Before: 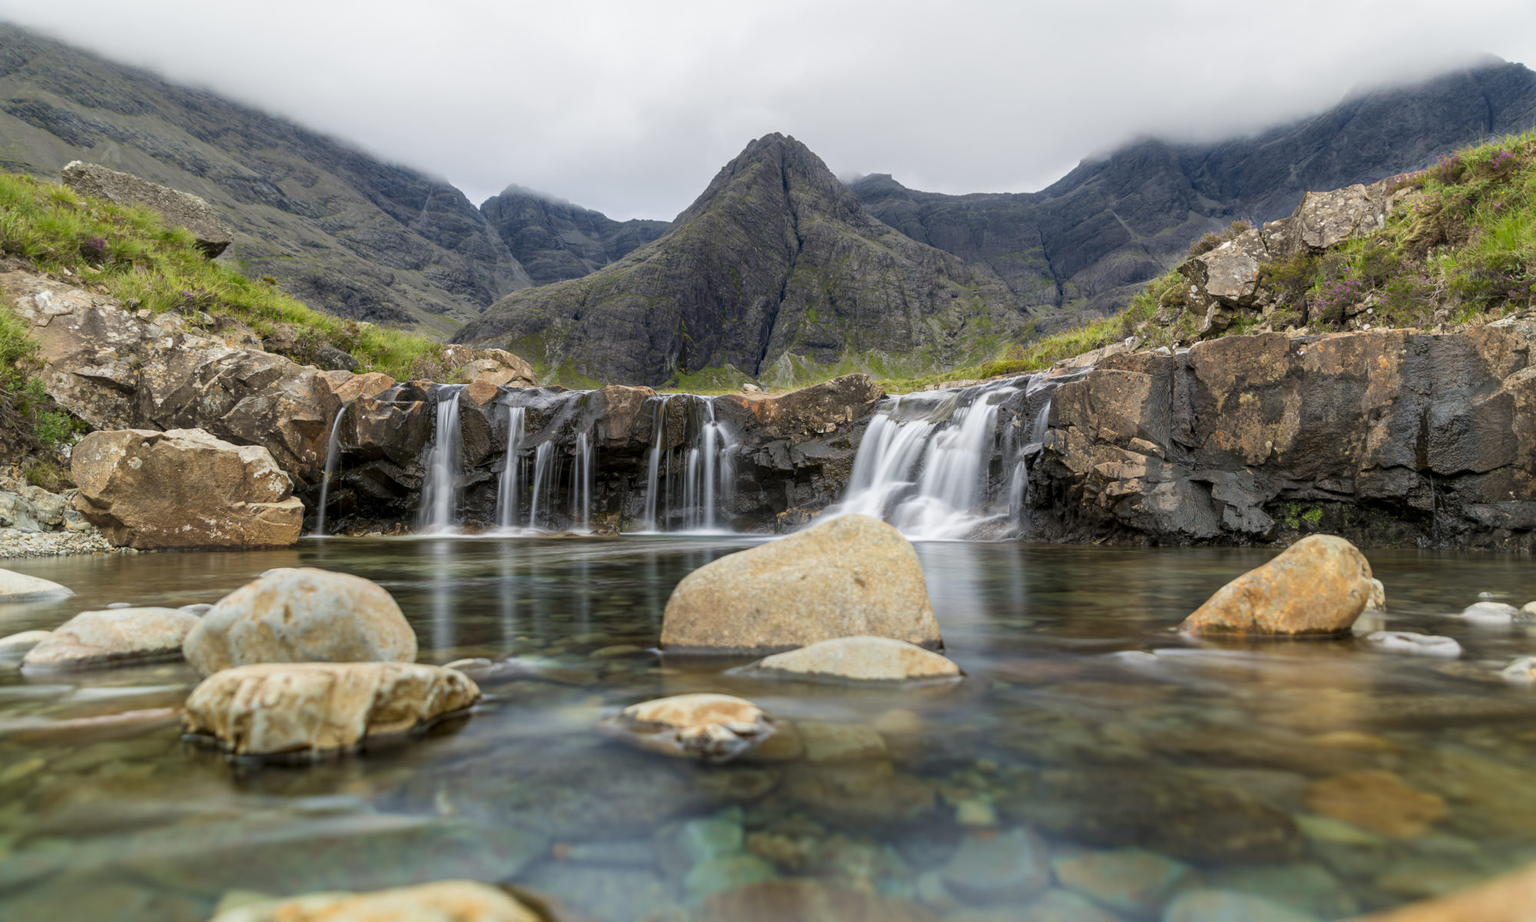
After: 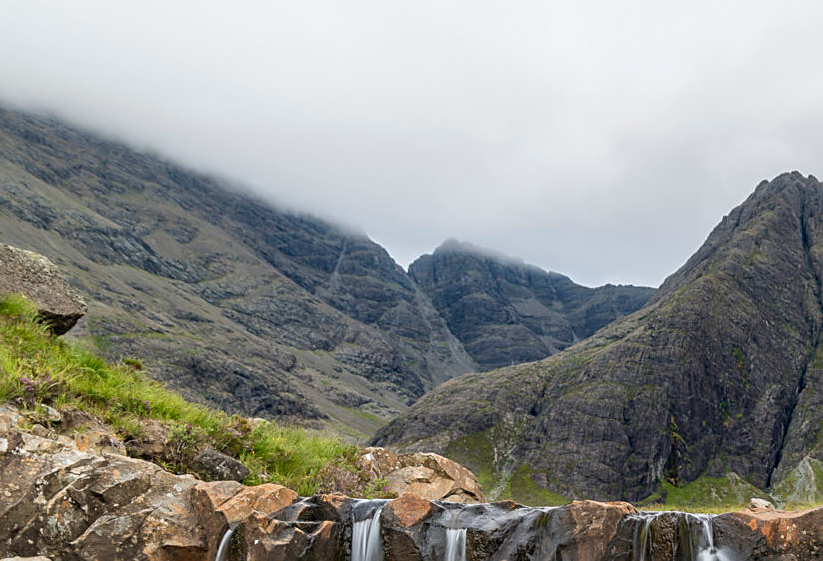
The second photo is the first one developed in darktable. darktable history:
crop and rotate: left 10.88%, top 0.12%, right 47.928%, bottom 53.075%
sharpen: amount 0.499
